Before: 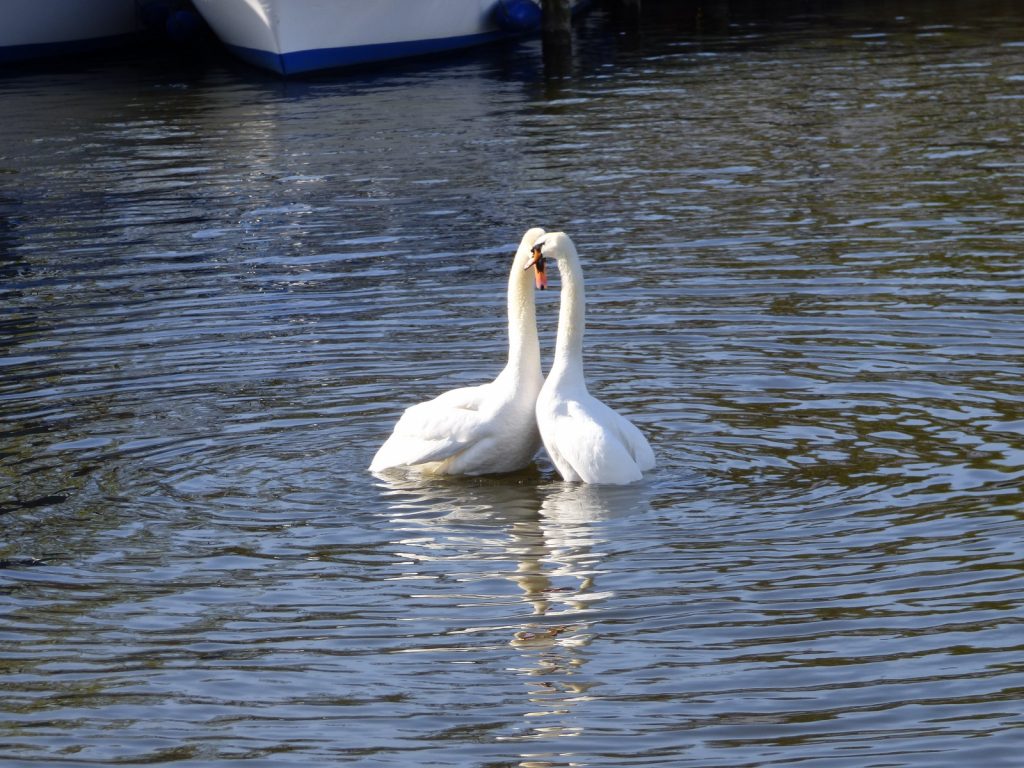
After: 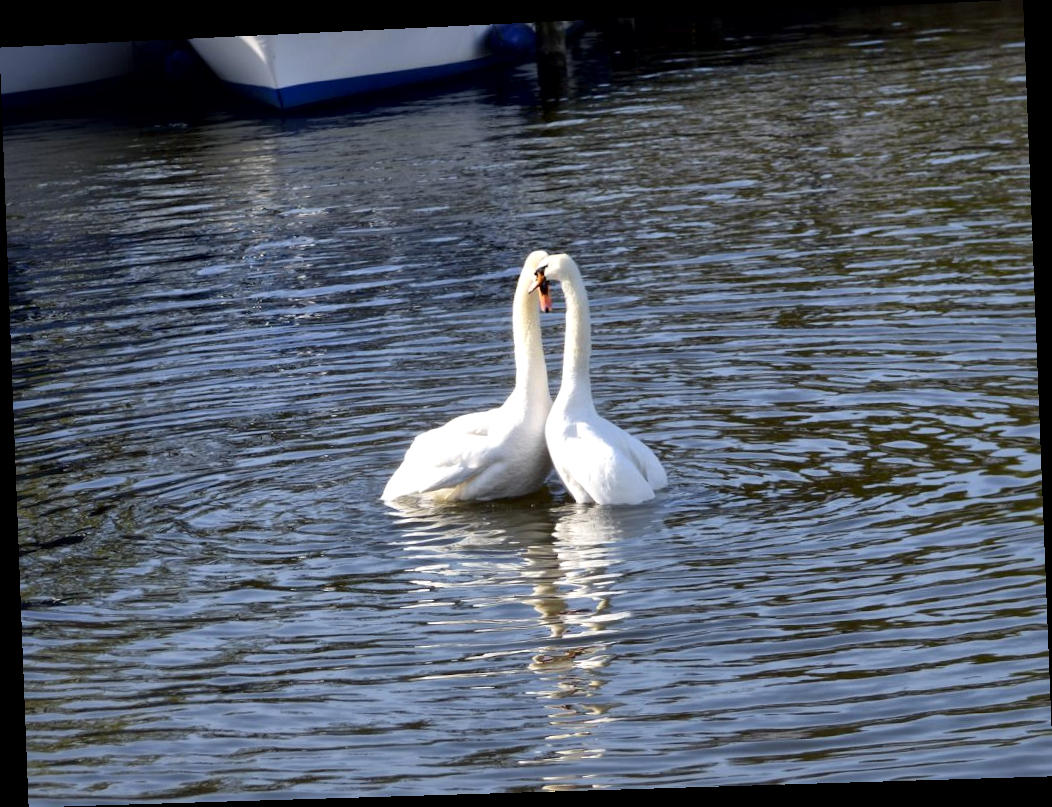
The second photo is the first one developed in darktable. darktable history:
local contrast: mode bilateral grid, contrast 25, coarseness 60, detail 151%, midtone range 0.2
exposure: exposure 0 EV, compensate highlight preservation false
rotate and perspective: rotation -2.22°, lens shift (horizontal) -0.022, automatic cropping off
